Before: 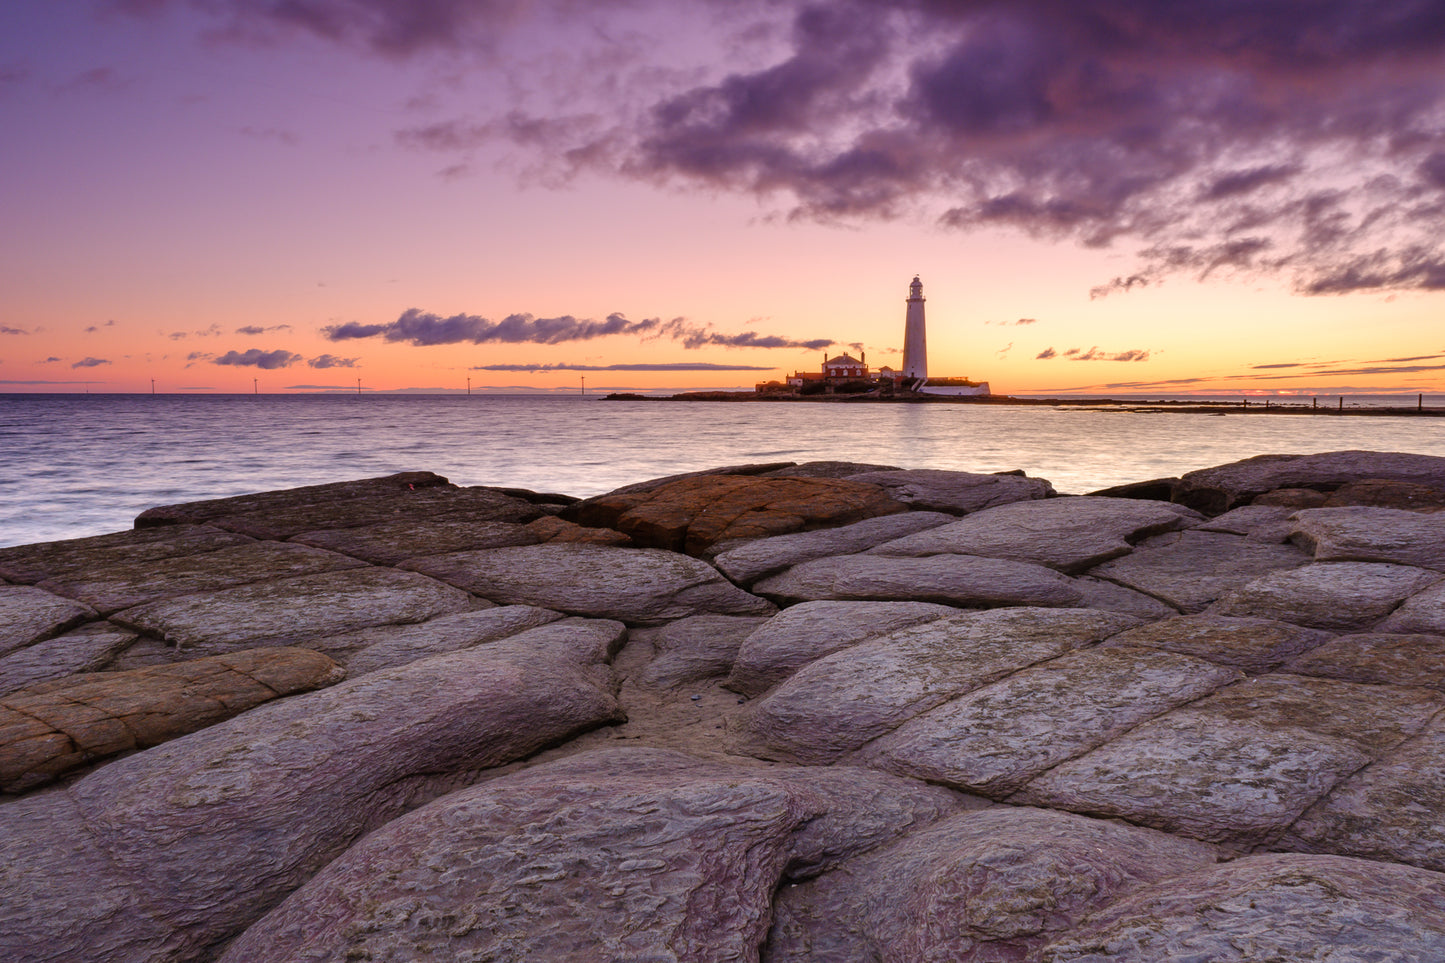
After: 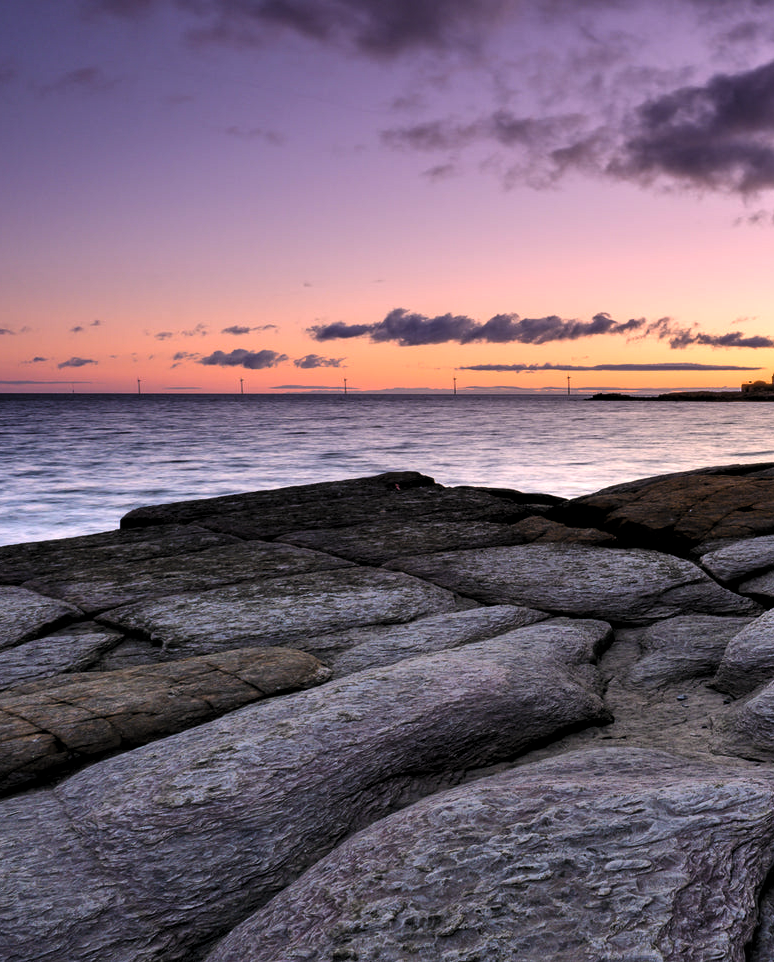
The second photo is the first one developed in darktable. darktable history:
crop: left 0.977%, right 45.3%, bottom 0.089%
levels: levels [0.101, 0.578, 0.953]
color balance rgb: power › luminance -7.641%, power › chroma 2.281%, power › hue 222.8°, linear chroma grading › global chroma 15.011%, perceptual saturation grading › global saturation -1.268%, global vibrance 20%
shadows and highlights: shadows 52.56, soften with gaussian
base curve: curves: ch0 [(0, 0) (0.303, 0.277) (1, 1)], preserve colors none
contrast brightness saturation: contrast 0.136, brightness 0.216
